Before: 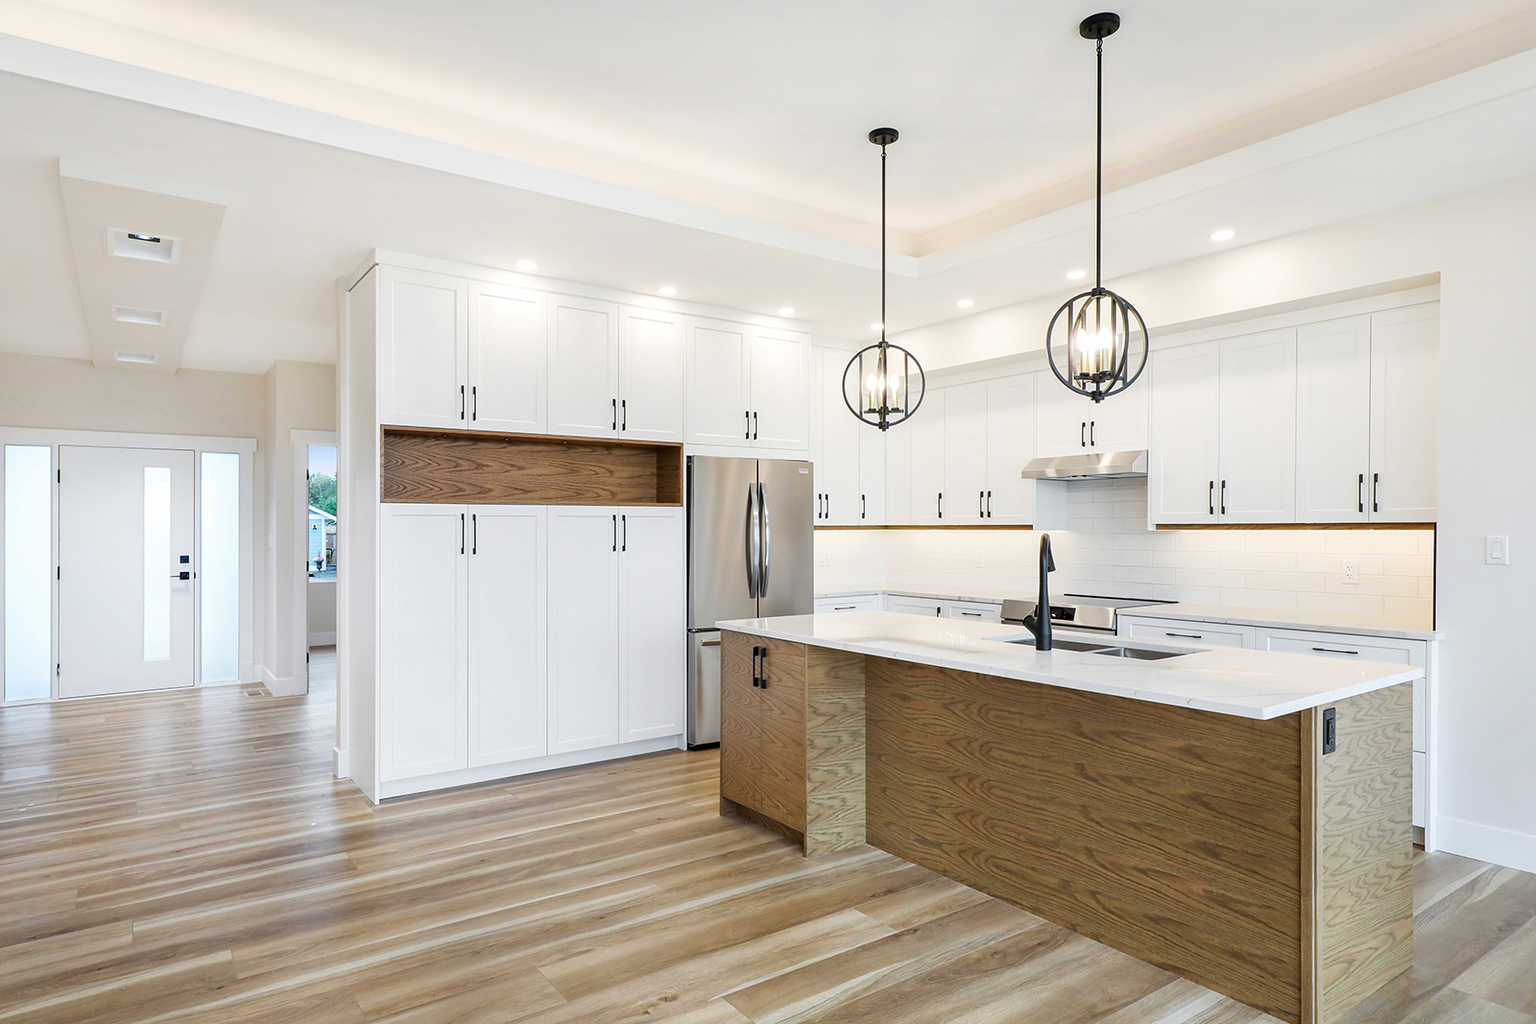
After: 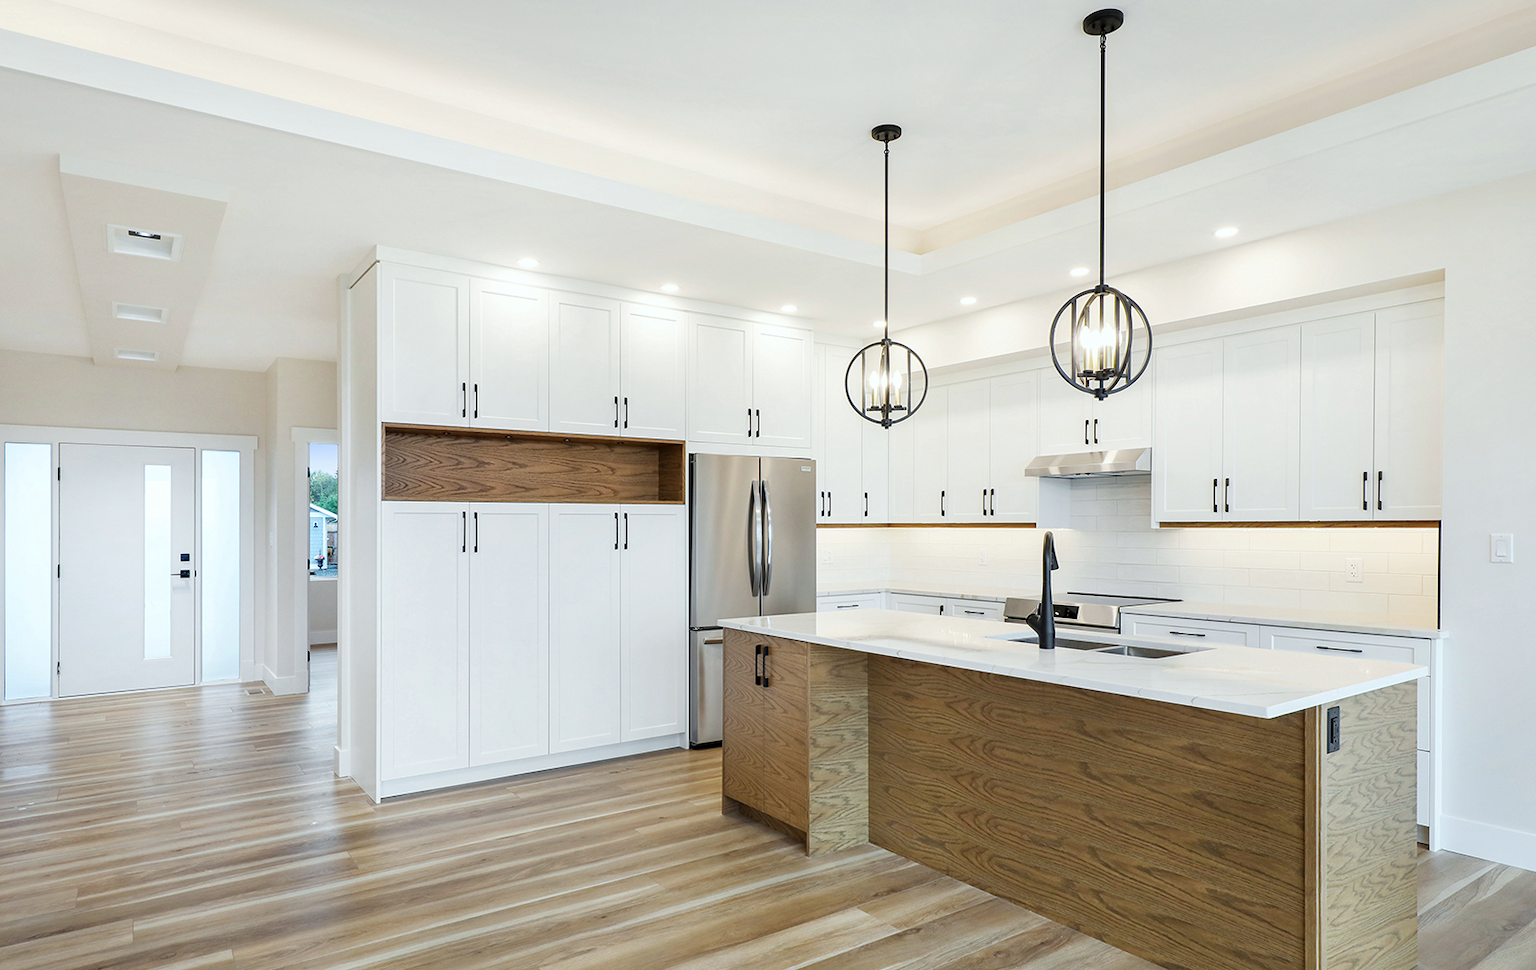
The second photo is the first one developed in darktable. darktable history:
crop: top 0.448%, right 0.264%, bottom 5.045%
white balance: red 0.978, blue 0.999
